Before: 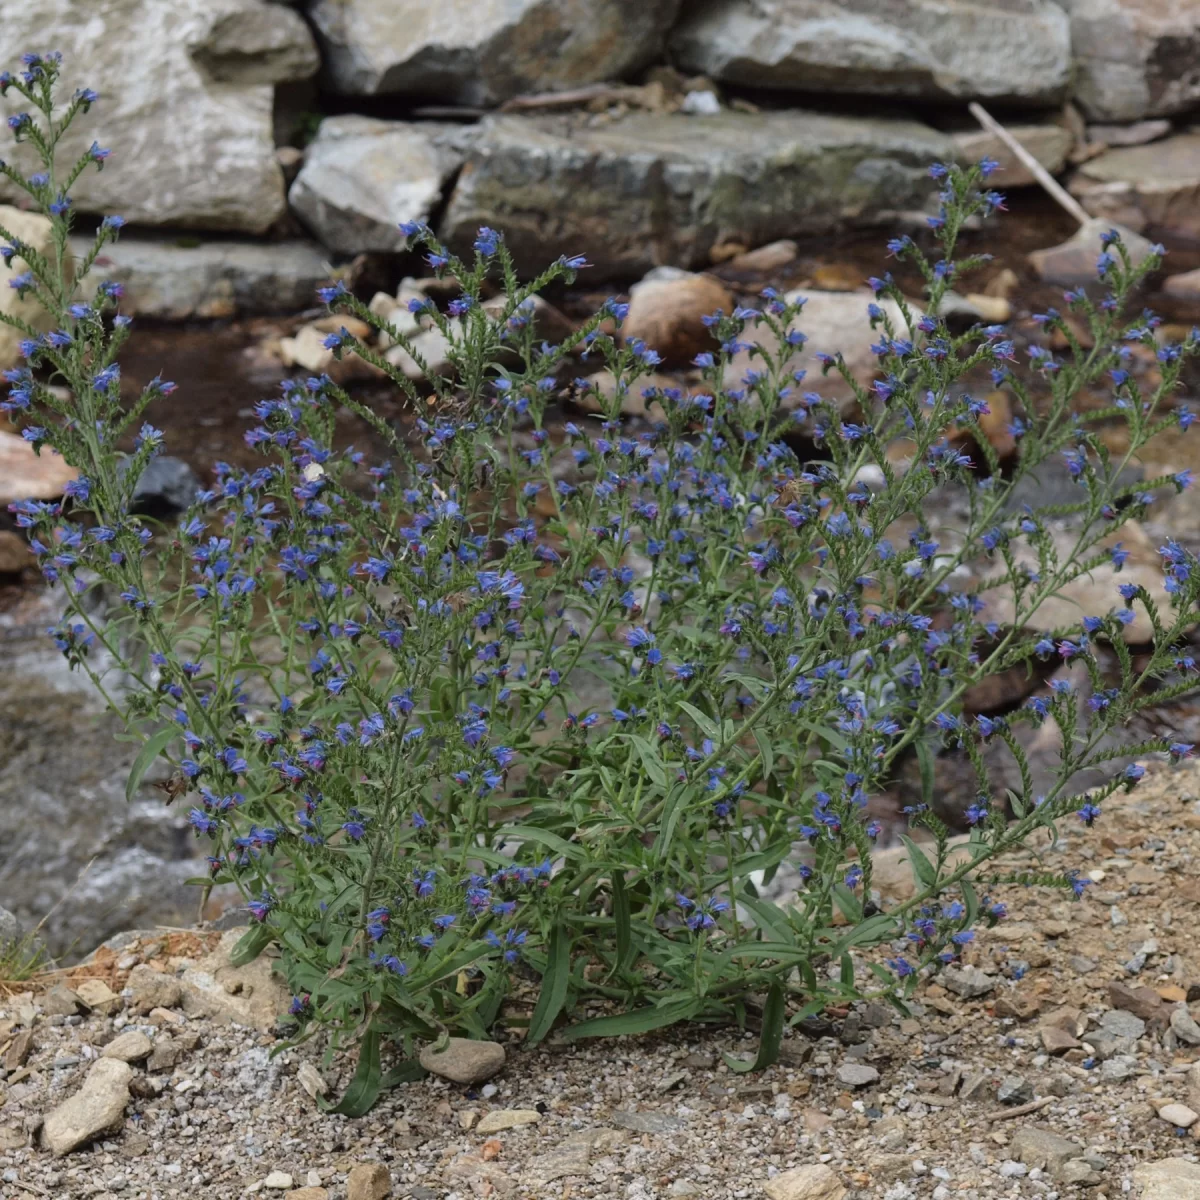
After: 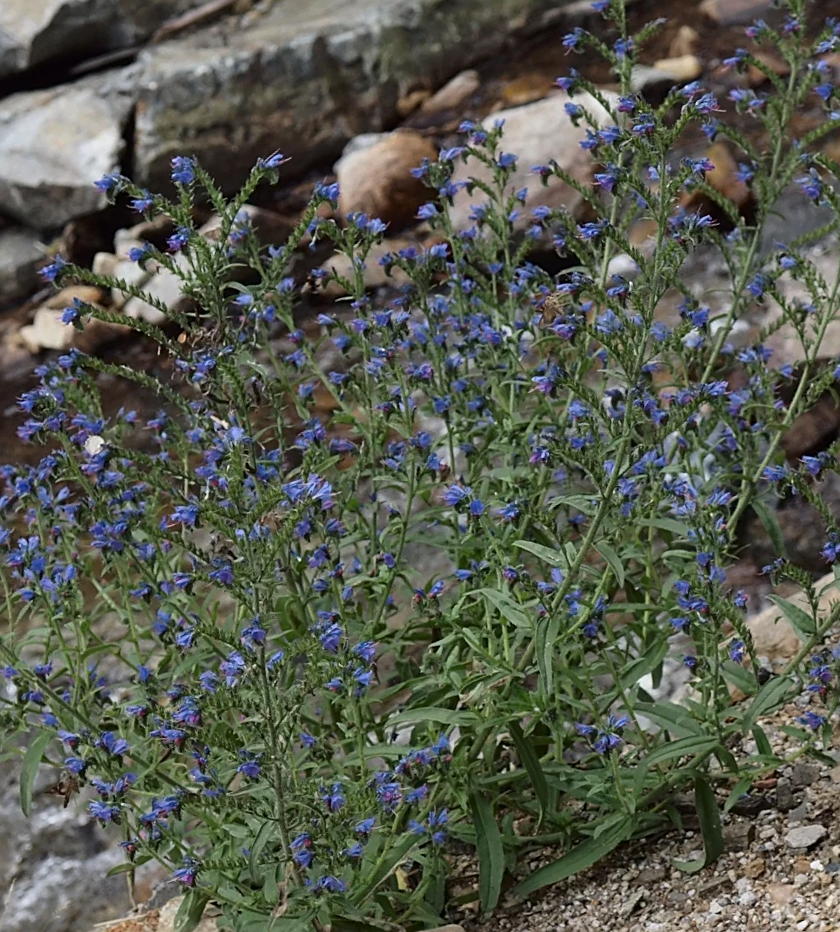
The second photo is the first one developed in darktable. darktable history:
sharpen: on, module defaults
crop and rotate: angle 19.09°, left 6.867%, right 3.986%, bottom 1.132%
contrast brightness saturation: contrast 0.138
